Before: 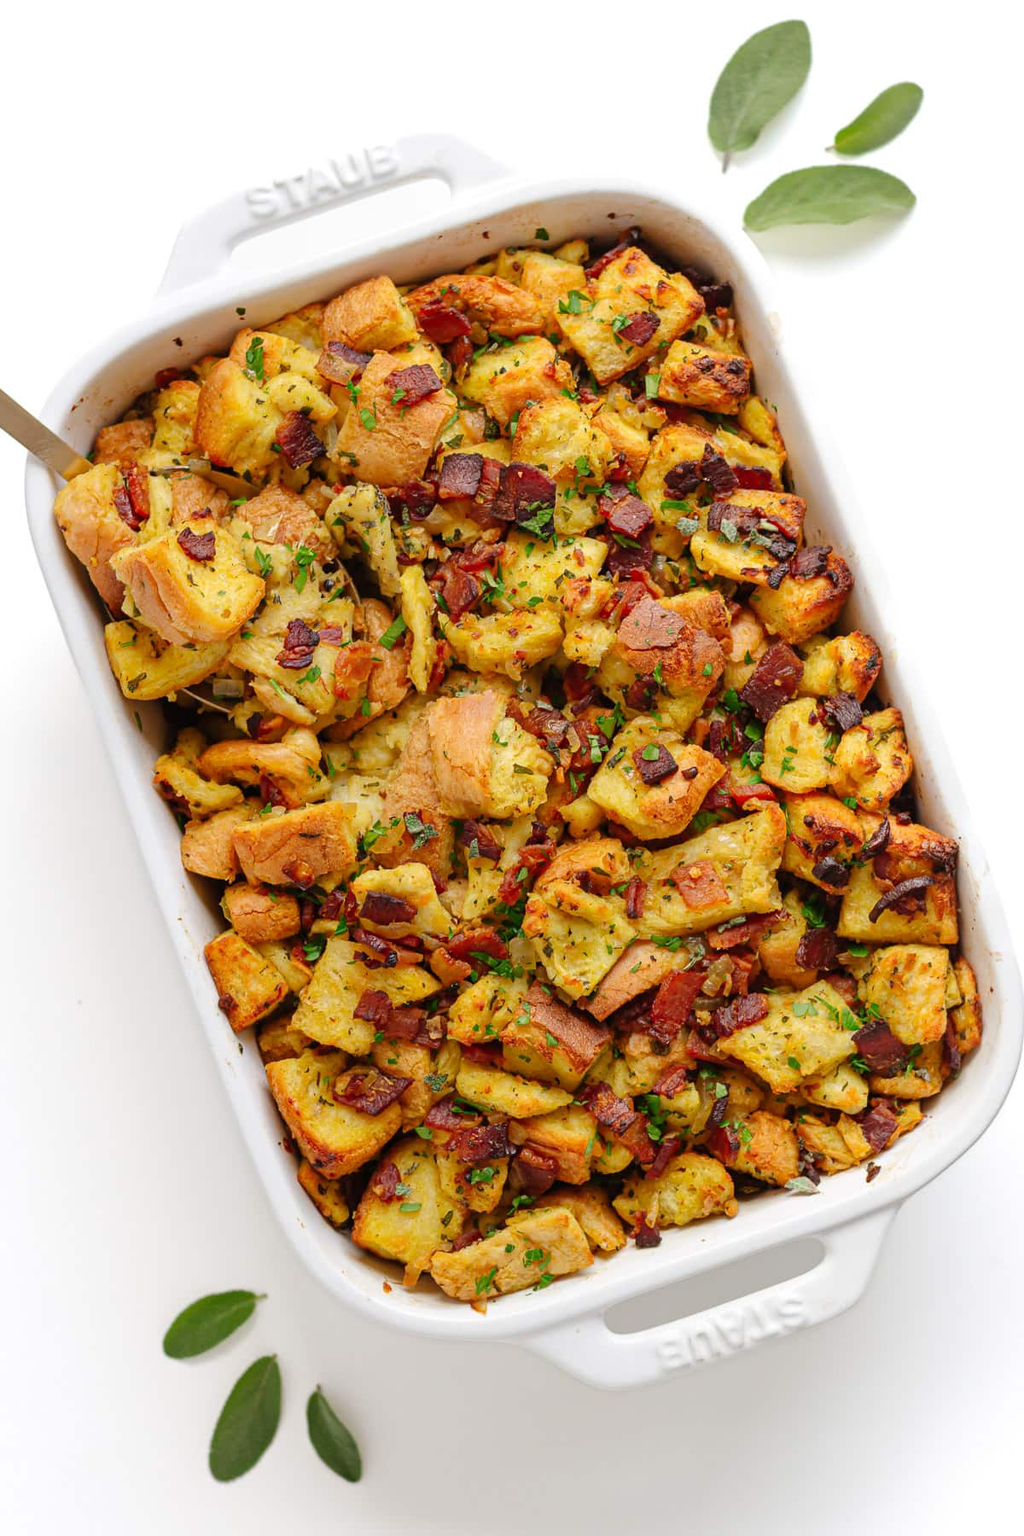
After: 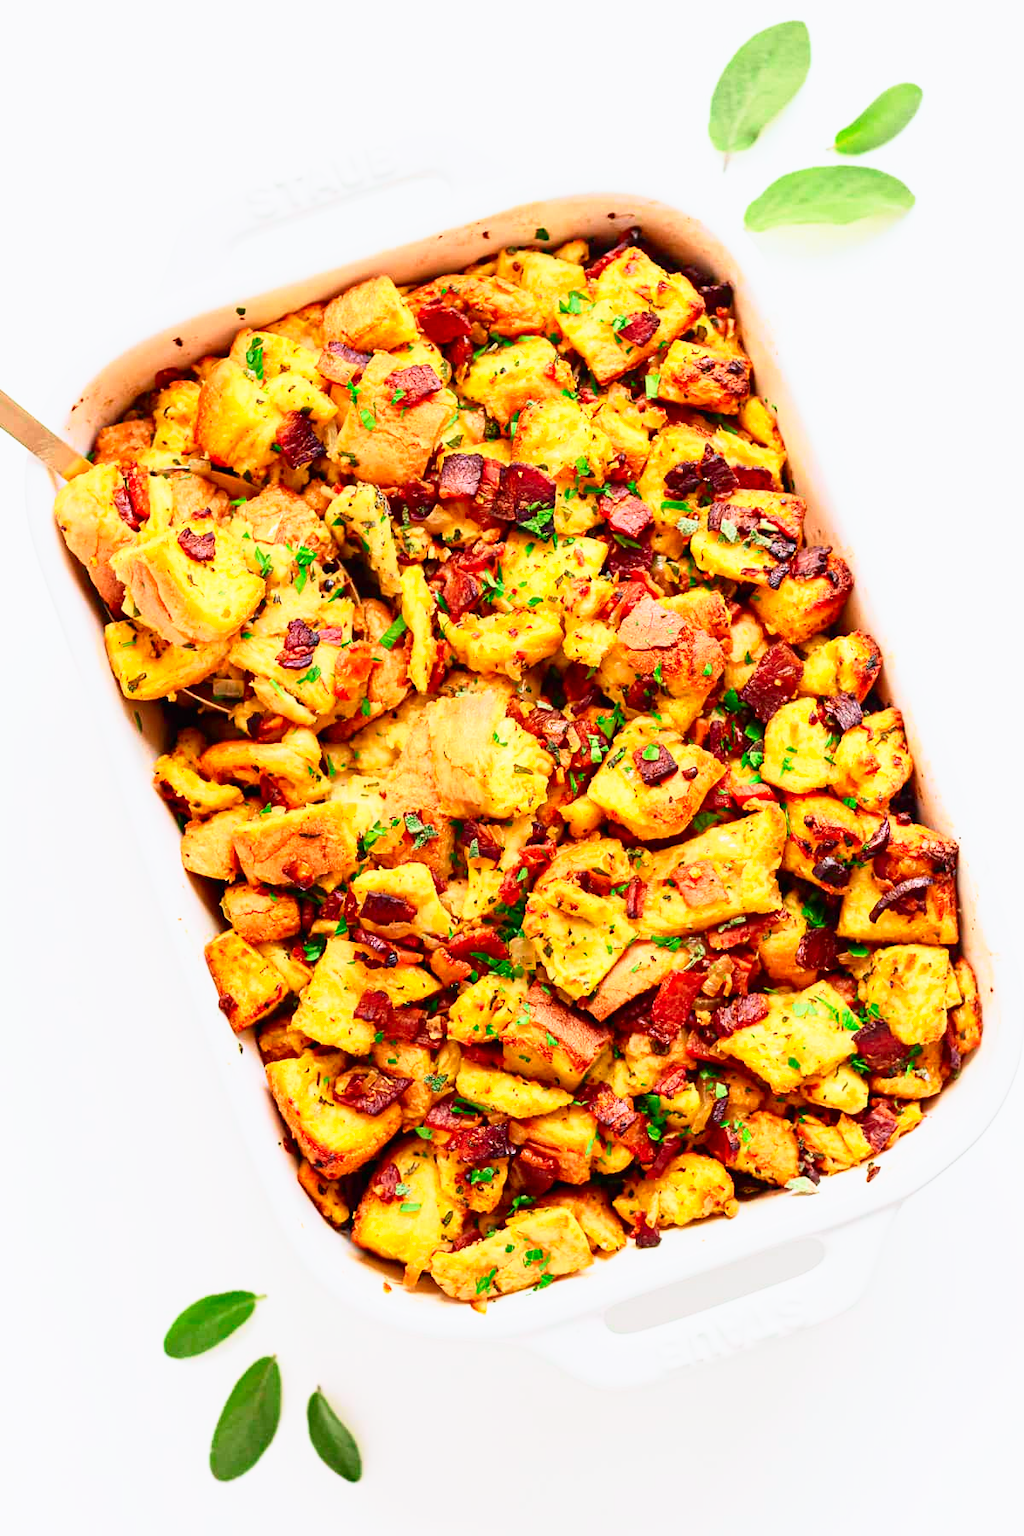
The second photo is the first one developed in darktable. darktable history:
contrast brightness saturation: contrast 0.09, saturation 0.28
base curve: curves: ch0 [(0, 0) (0.088, 0.125) (0.176, 0.251) (0.354, 0.501) (0.613, 0.749) (1, 0.877)], preserve colors none
tone curve: curves: ch0 [(0, 0) (0.051, 0.027) (0.096, 0.071) (0.241, 0.247) (0.455, 0.52) (0.594, 0.692) (0.715, 0.845) (0.84, 0.936) (1, 1)]; ch1 [(0, 0) (0.1, 0.038) (0.318, 0.243) (0.399, 0.351) (0.478, 0.469) (0.499, 0.499) (0.534, 0.549) (0.565, 0.605) (0.601, 0.644) (0.666, 0.701) (1, 1)]; ch2 [(0, 0) (0.453, 0.45) (0.479, 0.483) (0.504, 0.499) (0.52, 0.508) (0.561, 0.573) (0.592, 0.617) (0.824, 0.815) (1, 1)], color space Lab, independent channels, preserve colors none
